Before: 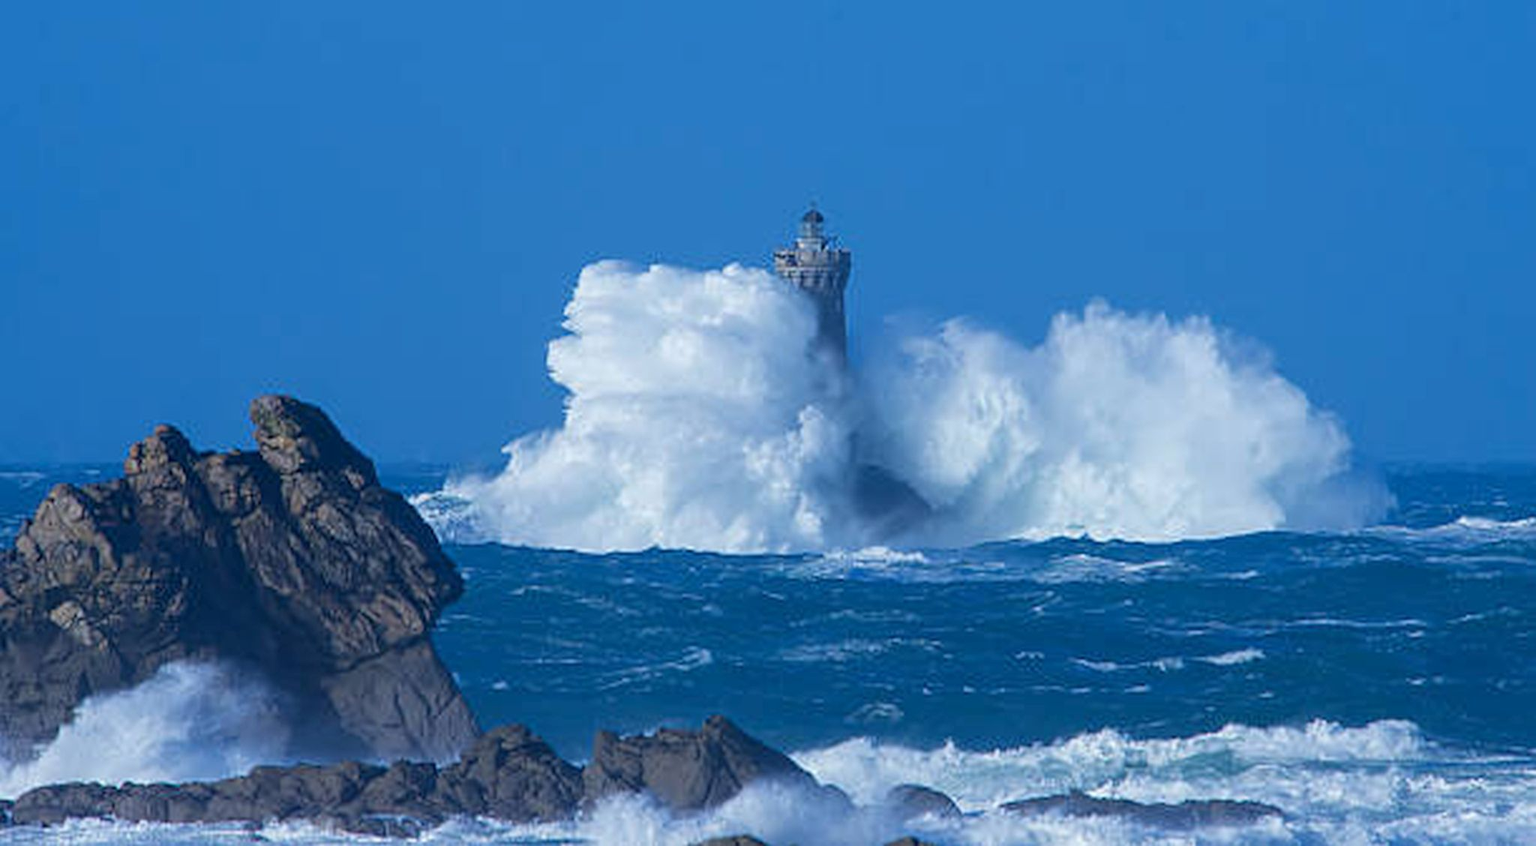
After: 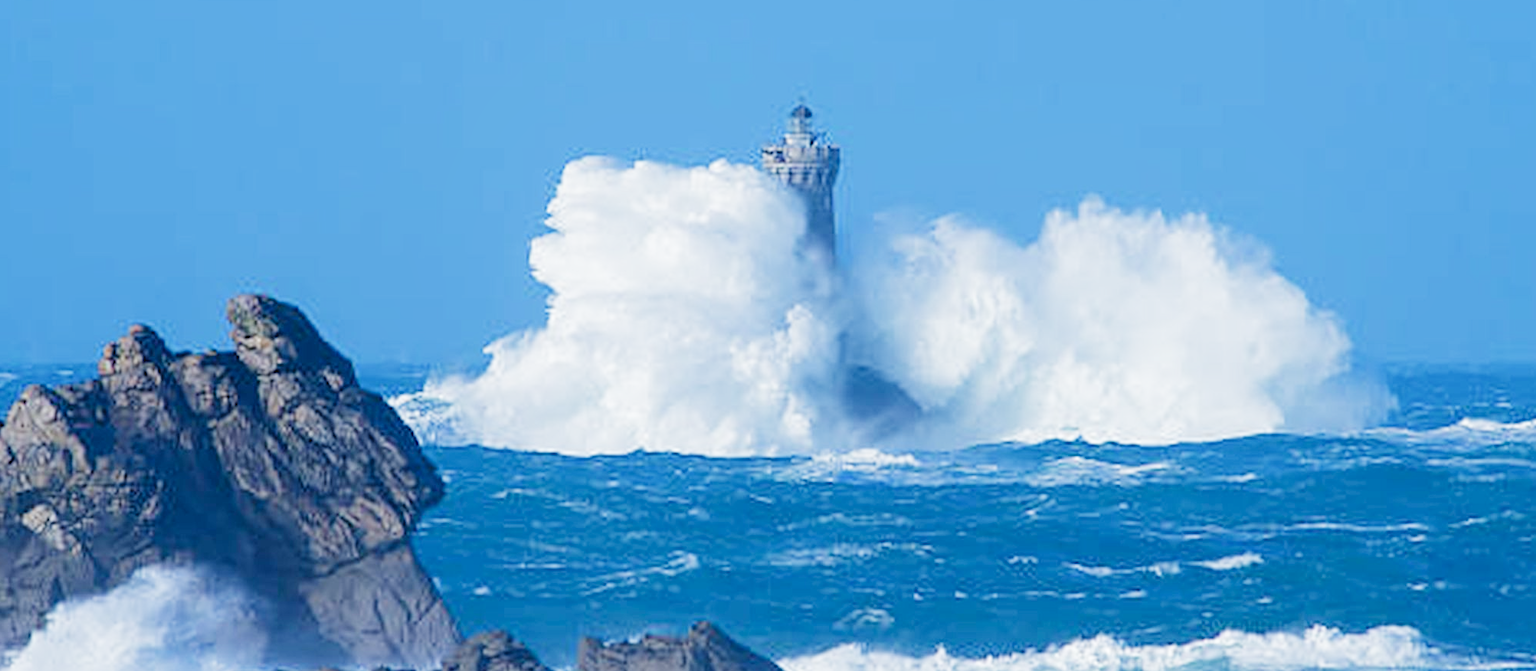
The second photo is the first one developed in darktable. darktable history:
crop and rotate: left 1.889%, top 12.744%, right 0.186%, bottom 9.482%
local contrast: mode bilateral grid, contrast 99, coarseness 99, detail 93%, midtone range 0.2
levels: mode automatic, levels [0, 0.281, 0.562]
exposure: black level correction -0.002, exposure 1.109 EV, compensate highlight preservation false
filmic rgb: black relative exposure -7.65 EV, white relative exposure 4.56 EV, hardness 3.61, preserve chrominance no, color science v5 (2021), iterations of high-quality reconstruction 0
